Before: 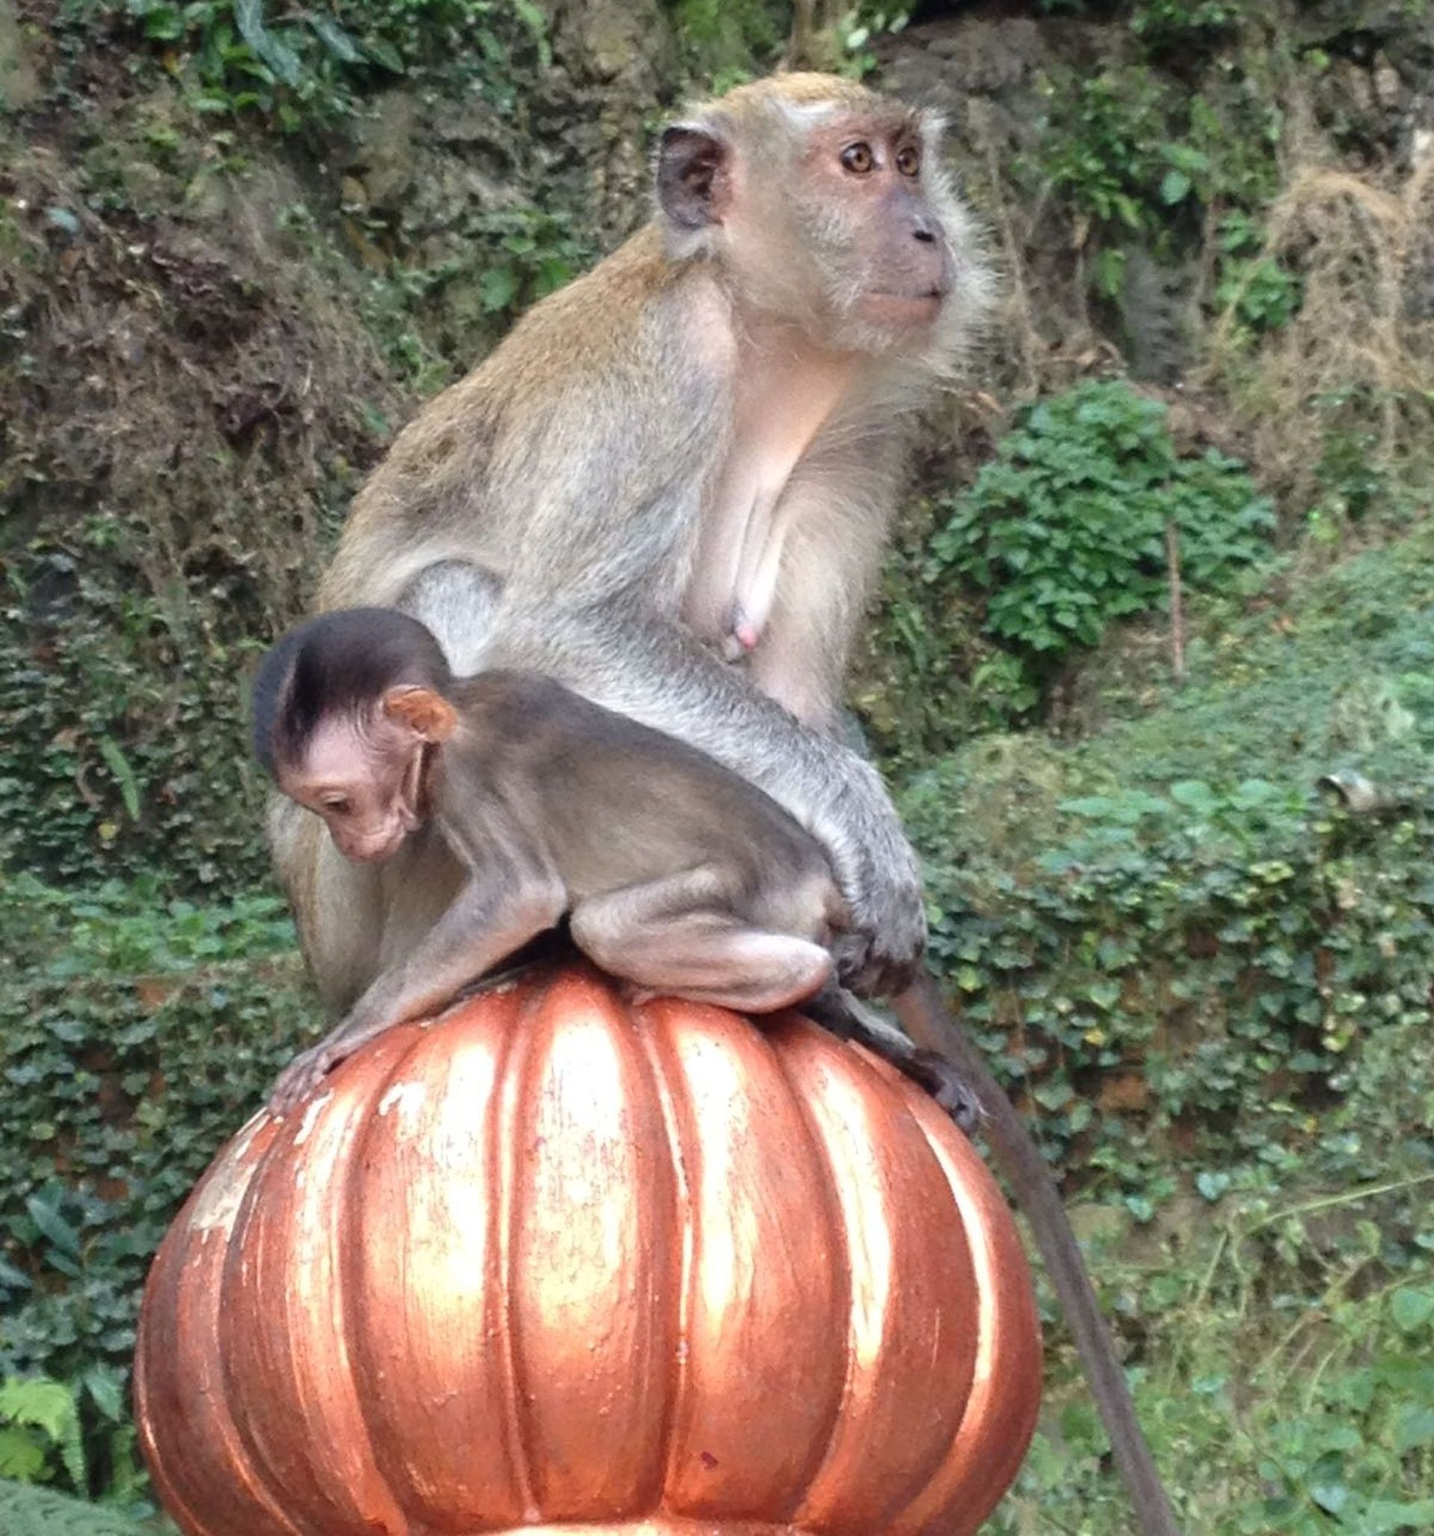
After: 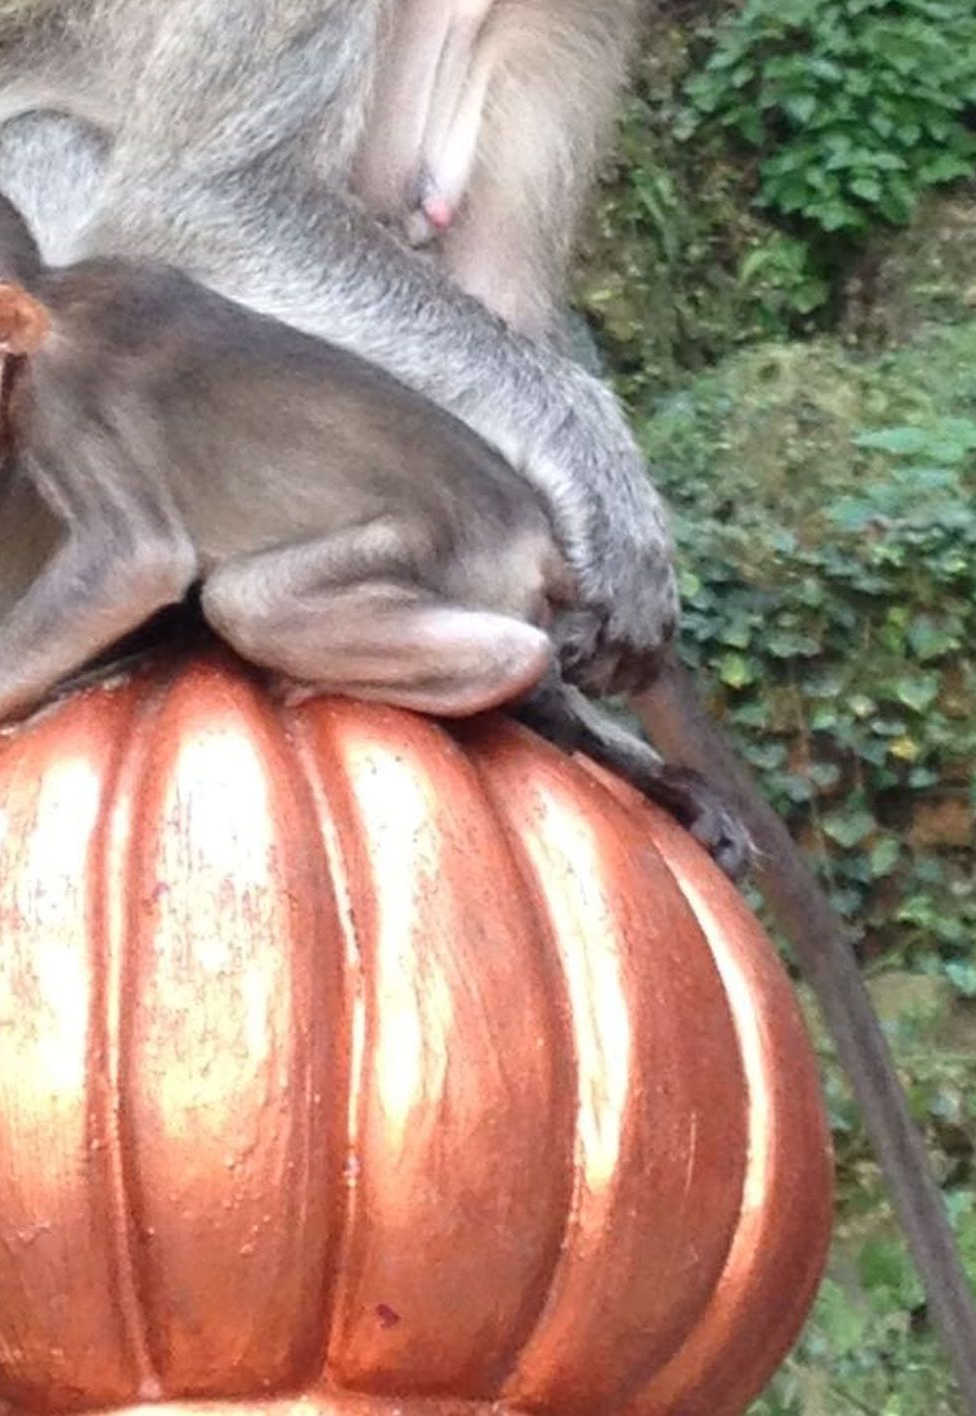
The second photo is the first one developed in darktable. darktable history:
crop and rotate: left 29.302%, top 31.143%, right 19.85%
